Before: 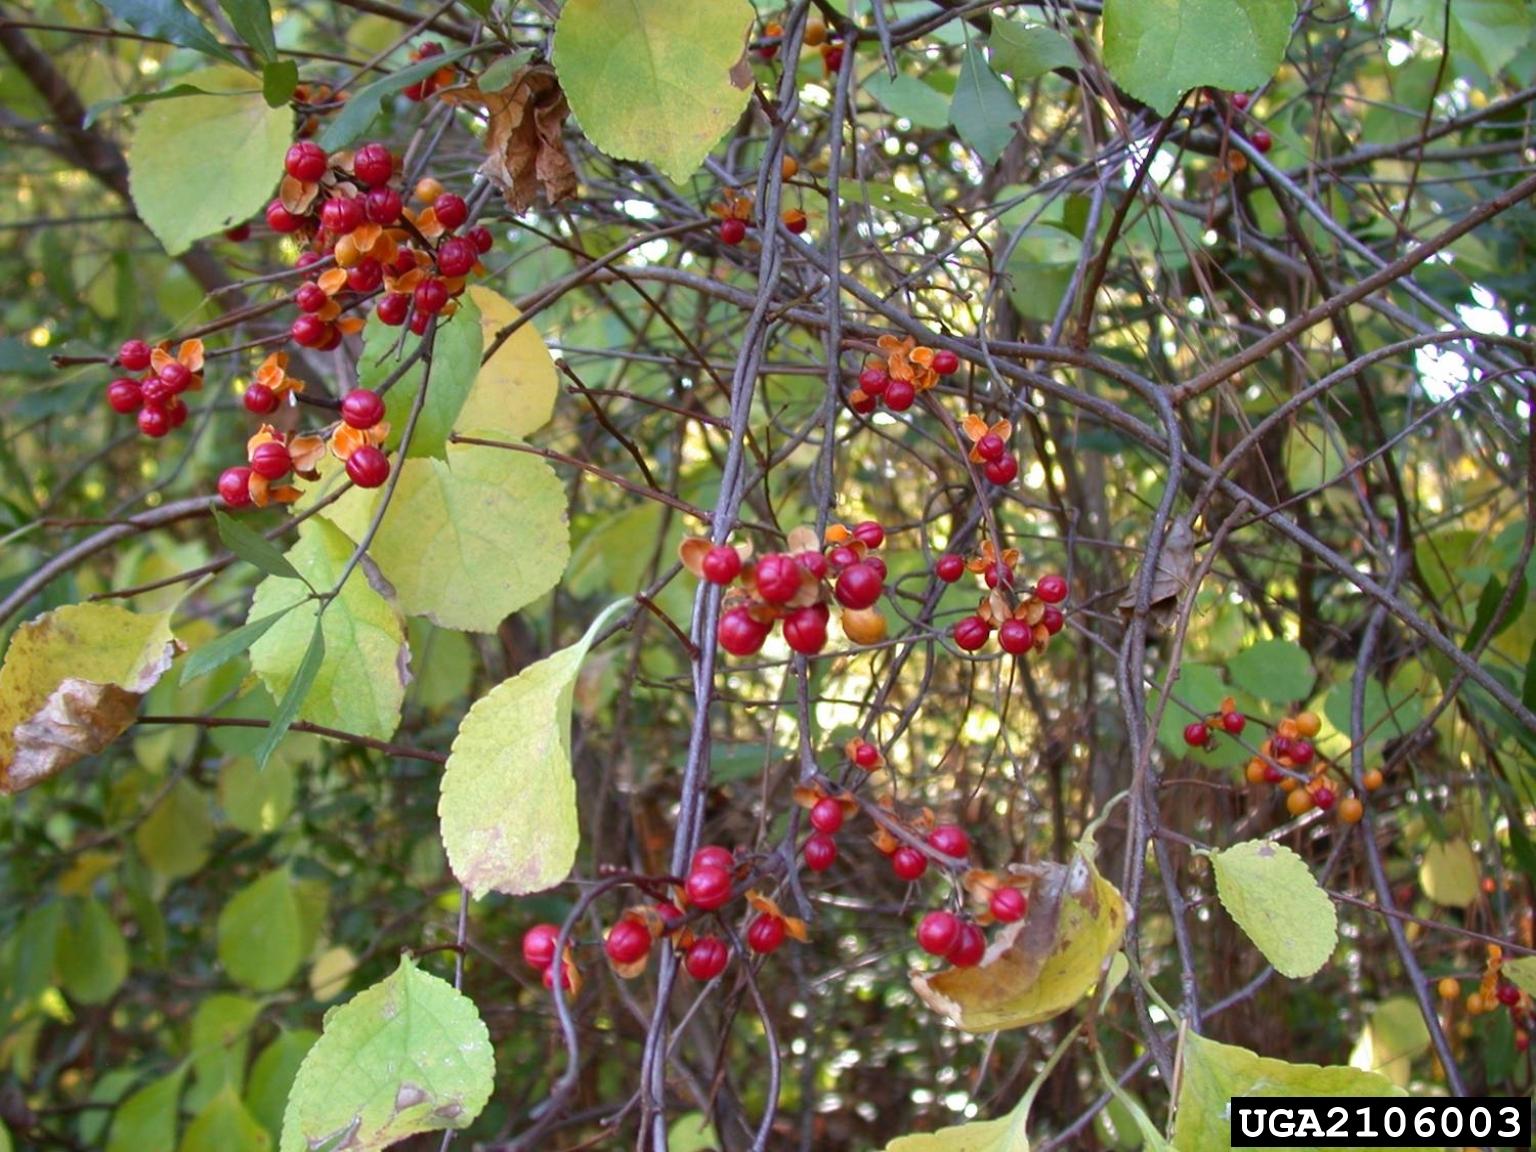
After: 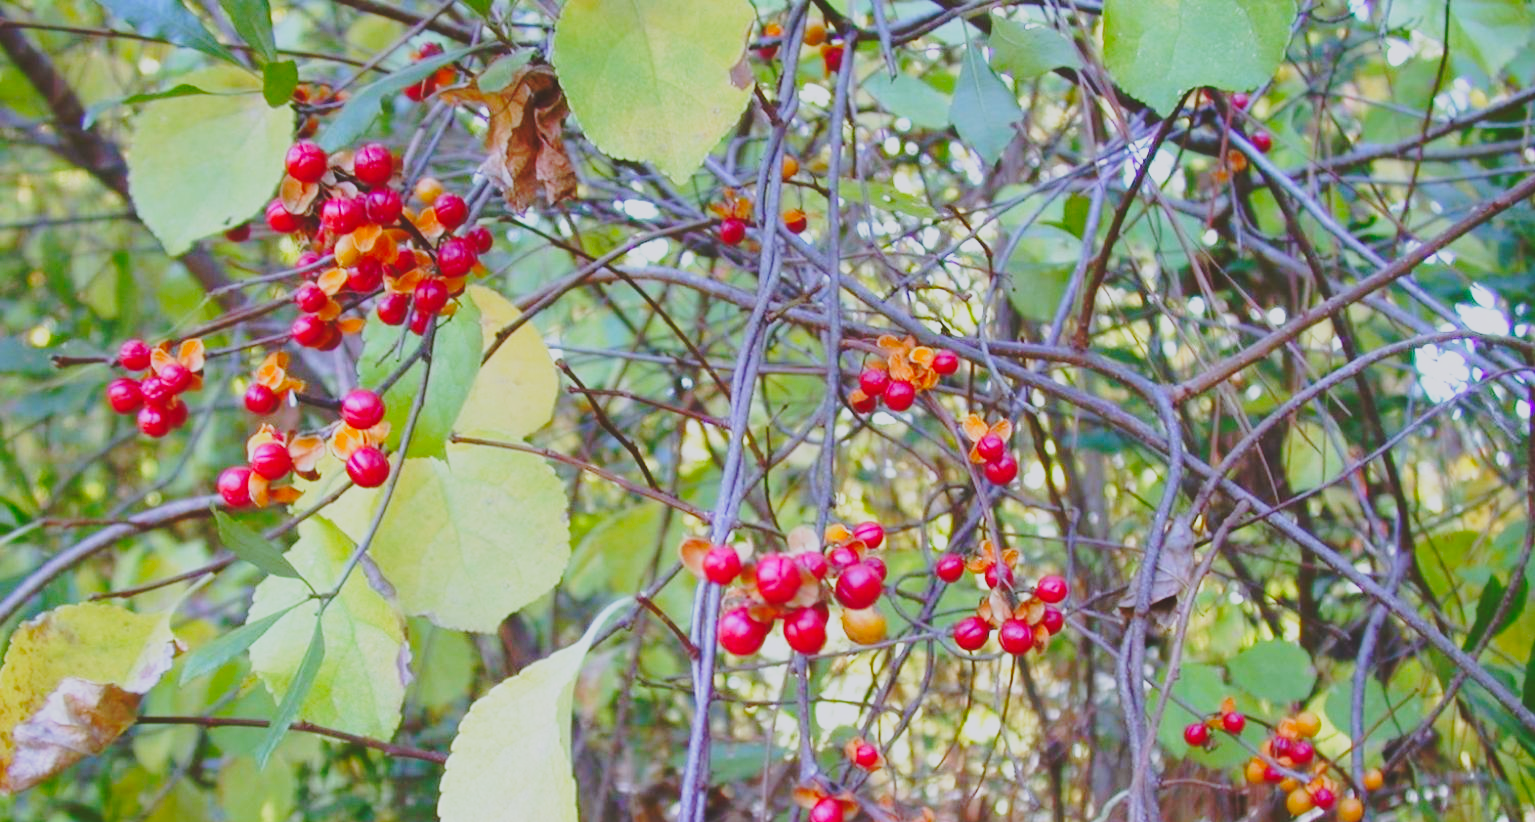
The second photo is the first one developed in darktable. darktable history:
contrast brightness saturation: contrast -0.28
base curve: curves: ch0 [(0, 0) (0.032, 0.037) (0.105, 0.228) (0.435, 0.76) (0.856, 0.983) (1, 1)], preserve colors none
white balance: red 0.948, green 1.02, blue 1.176
crop: bottom 28.576%
